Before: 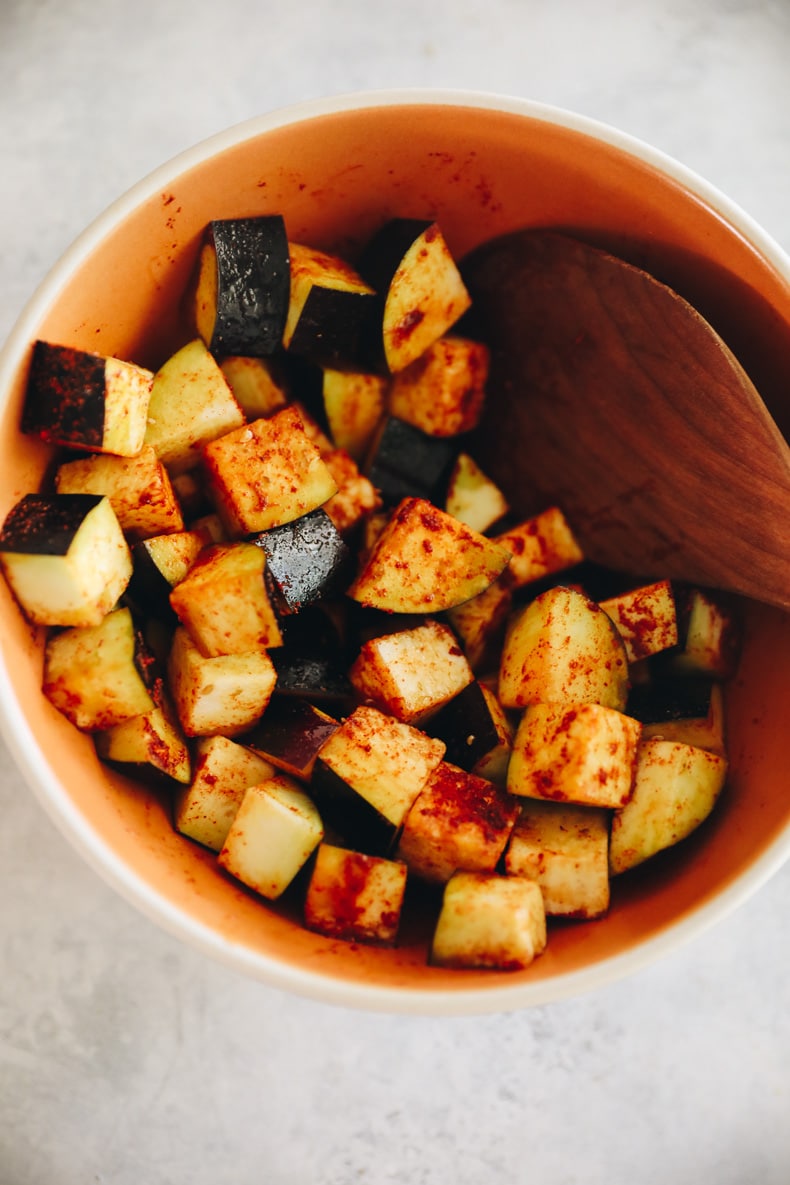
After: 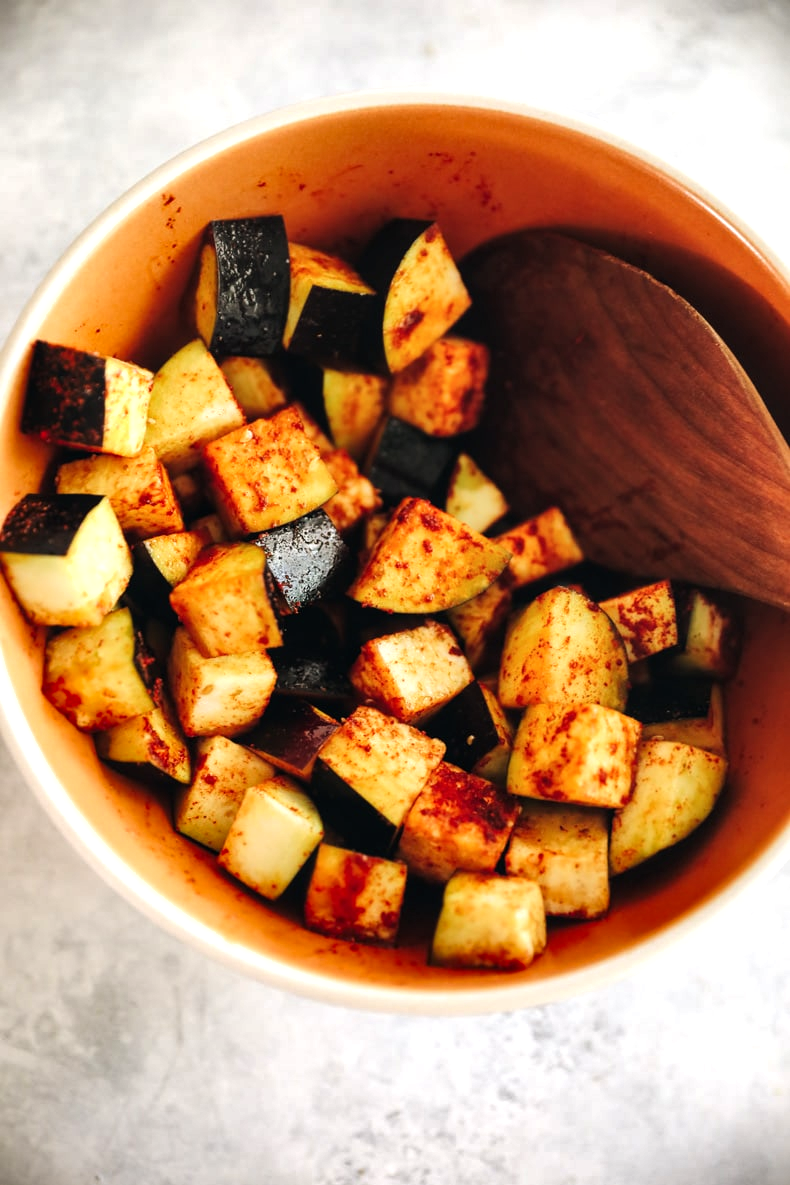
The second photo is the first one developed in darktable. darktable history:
tone equalizer: -8 EV -0.435 EV, -7 EV -0.389 EV, -6 EV -0.344 EV, -5 EV -0.192 EV, -3 EV 0.237 EV, -2 EV 0.326 EV, -1 EV 0.382 EV, +0 EV 0.443 EV, mask exposure compensation -0.487 EV
local contrast: highlights 103%, shadows 98%, detail 120%, midtone range 0.2
shadows and highlights: low approximation 0.01, soften with gaussian
